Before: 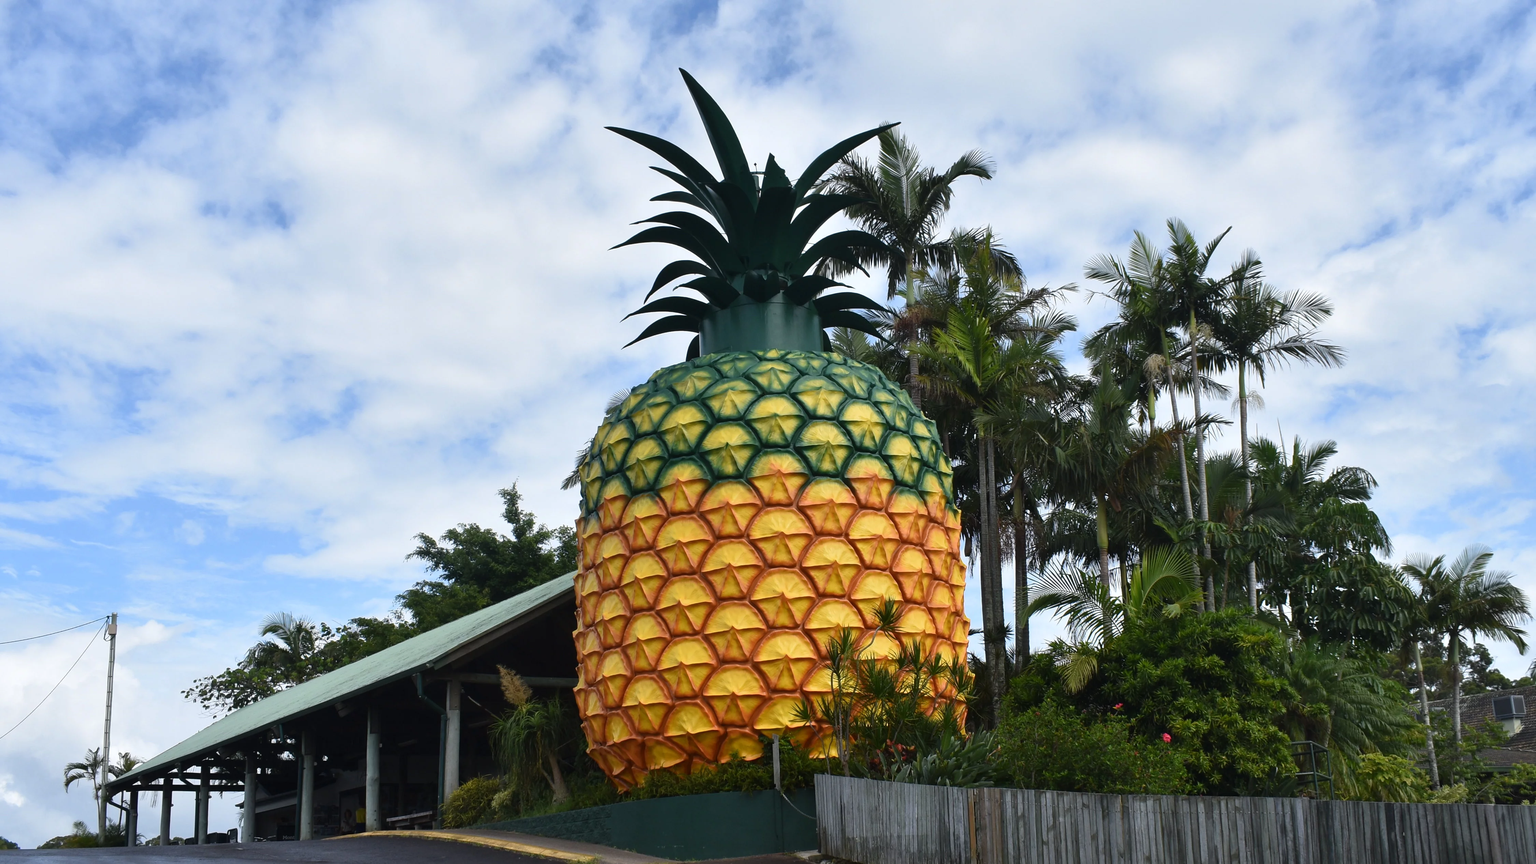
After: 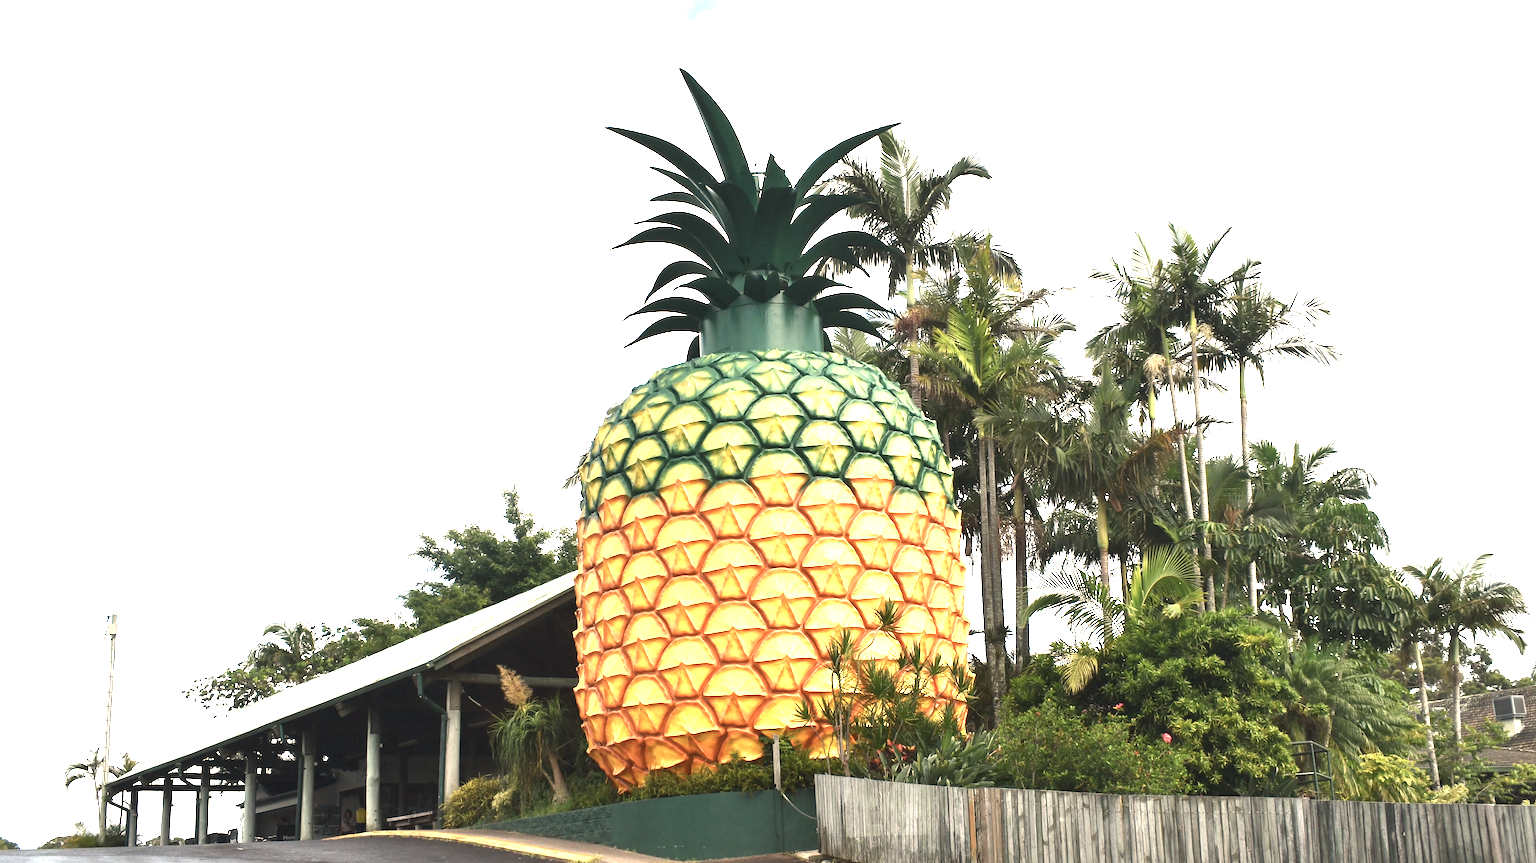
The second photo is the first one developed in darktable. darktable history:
white balance: red 1.123, blue 0.83
exposure: black level correction 0, exposure 2.088 EV, compensate exposure bias true, compensate highlight preservation false
contrast brightness saturation: contrast 0.06, brightness -0.01, saturation -0.23
